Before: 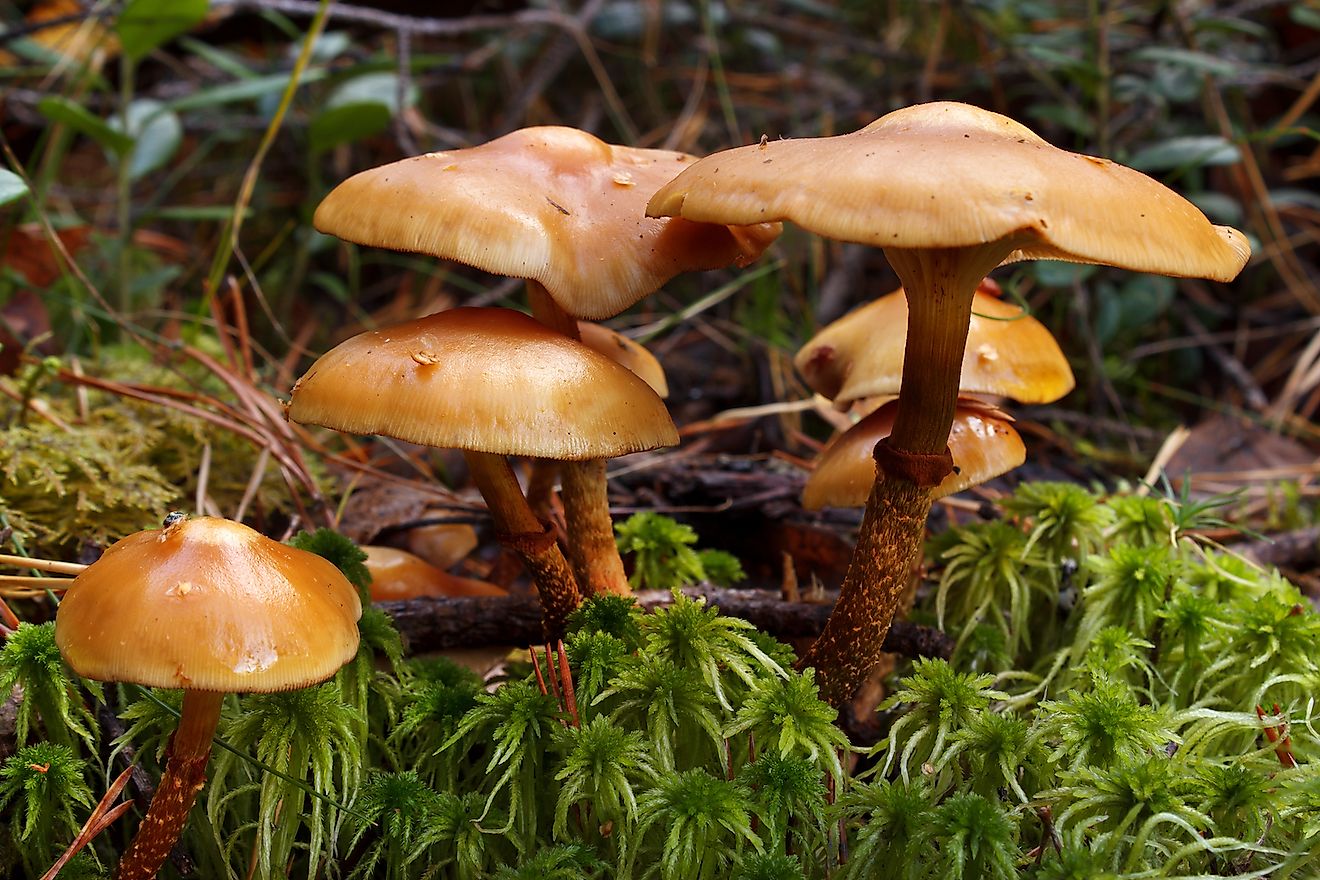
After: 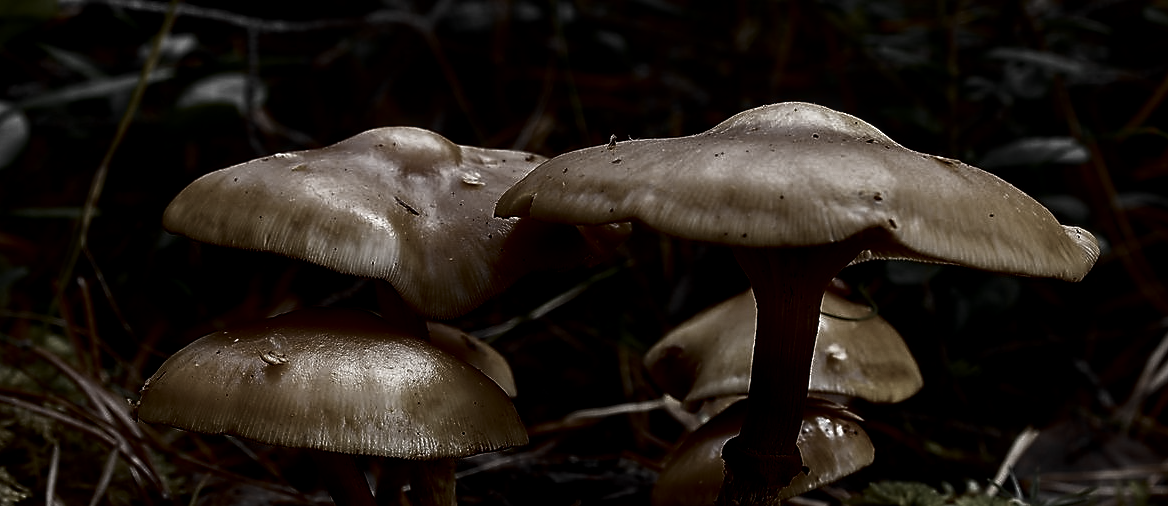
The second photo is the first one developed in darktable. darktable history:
color correction: highlights b* 0.044, saturation 0.235
crop and rotate: left 11.485%, bottom 42.426%
sharpen: radius 1.903, amount 0.407, threshold 1.654
contrast brightness saturation: brightness -0.996, saturation 0.991
levels: mode automatic
local contrast: detail 130%
color zones: curves: ch0 [(0, 0.613) (0.01, 0.613) (0.245, 0.448) (0.498, 0.529) (0.642, 0.665) (0.879, 0.777) (0.99, 0.613)]; ch1 [(0, 0.035) (0.121, 0.189) (0.259, 0.197) (0.415, 0.061) (0.589, 0.022) (0.732, 0.022) (0.857, 0.026) (0.991, 0.053)]
color balance rgb: perceptual saturation grading › global saturation 40.917%, global vibrance 11.229%
